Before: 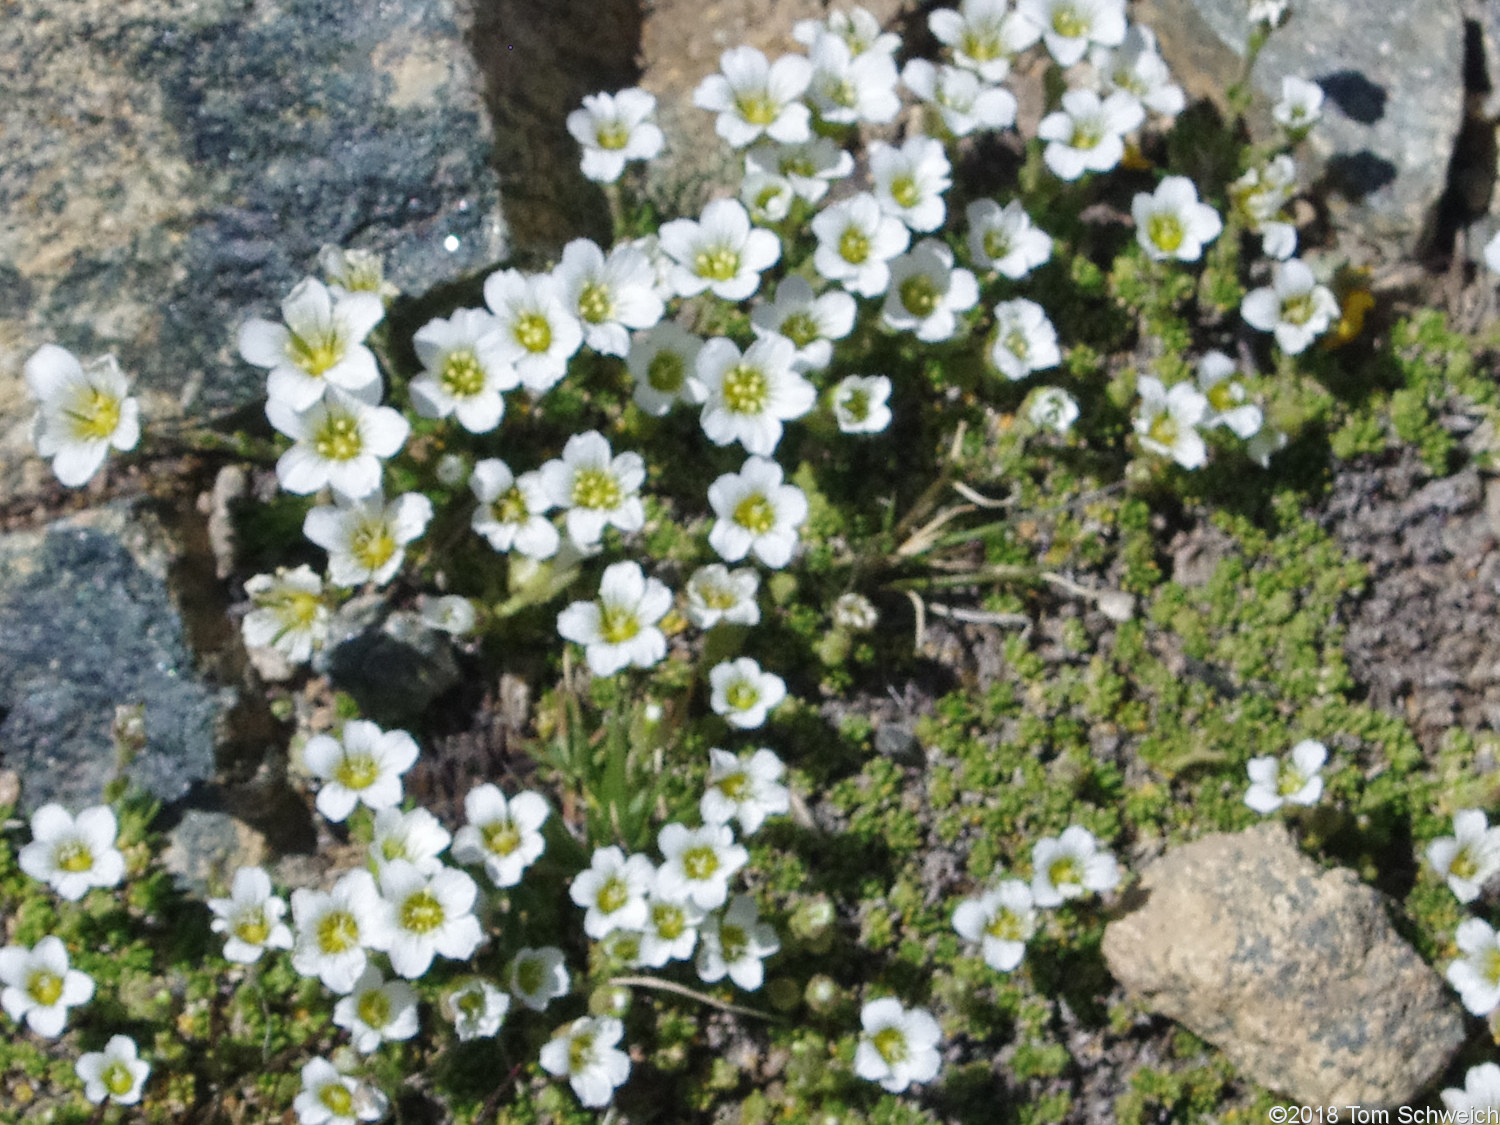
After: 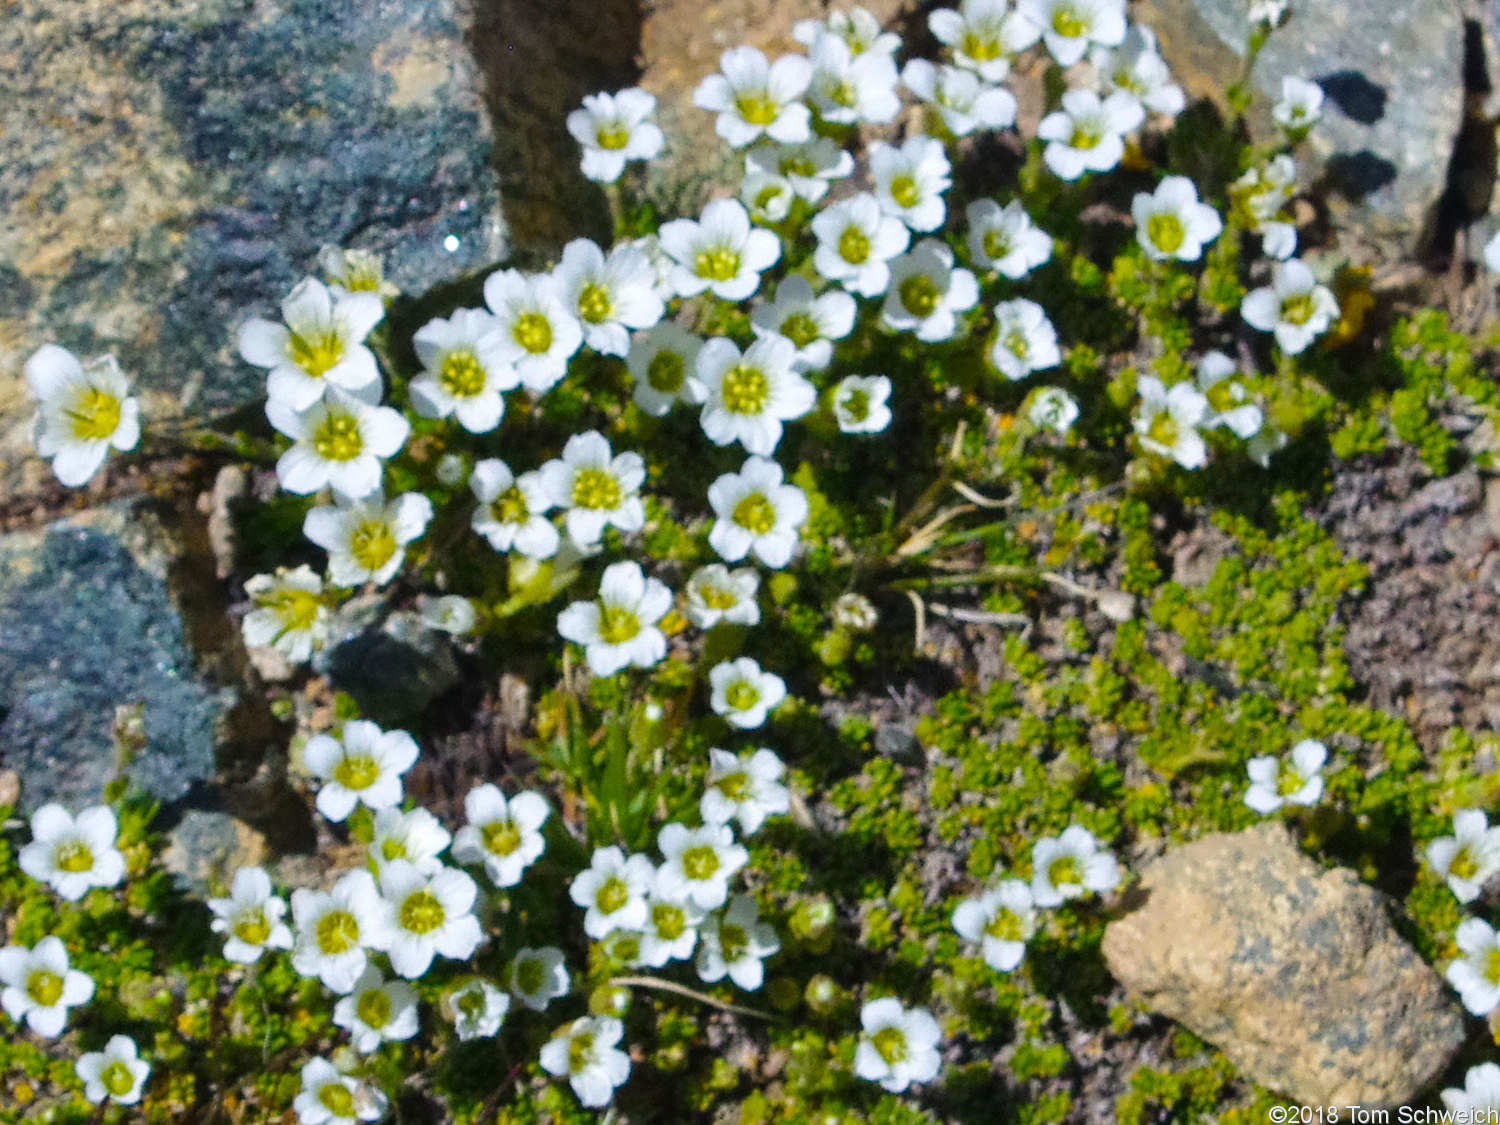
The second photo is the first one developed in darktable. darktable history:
color balance rgb: shadows lift › luminance -20.017%, perceptual saturation grading › global saturation 74.098%, perceptual saturation grading › shadows -29.382%, global vibrance 20%
